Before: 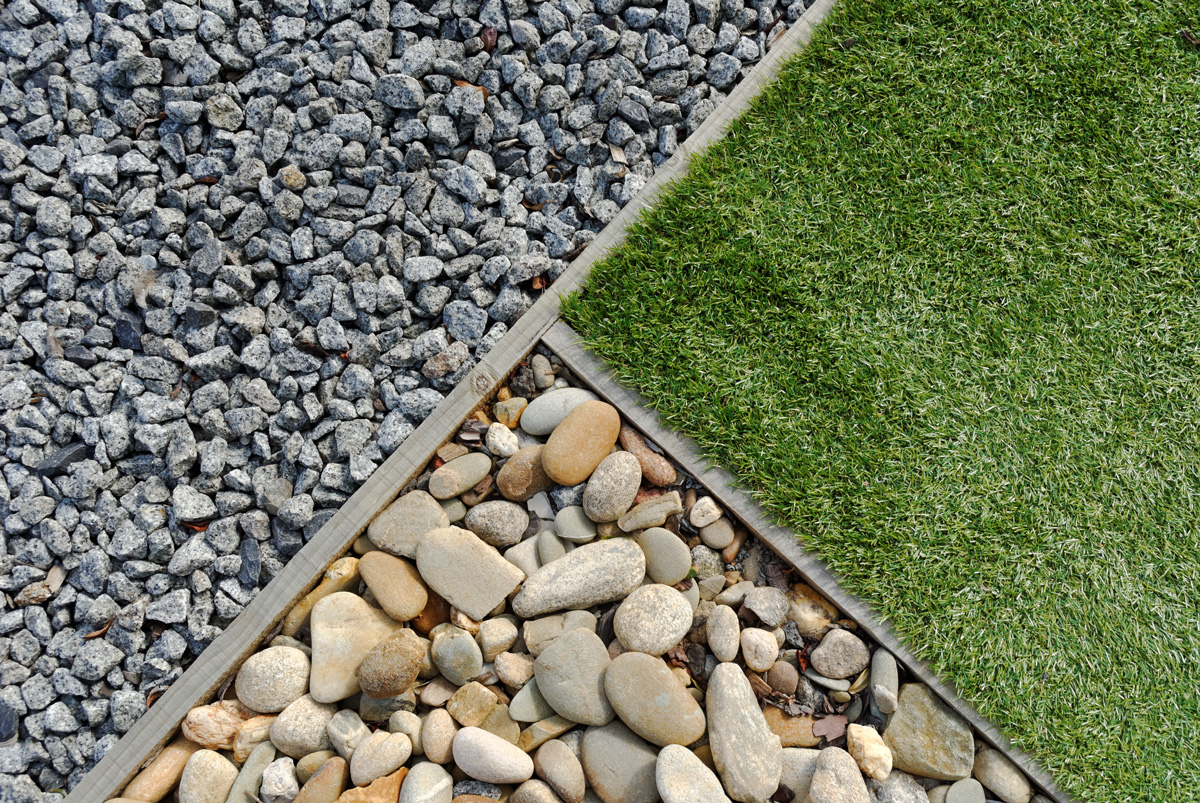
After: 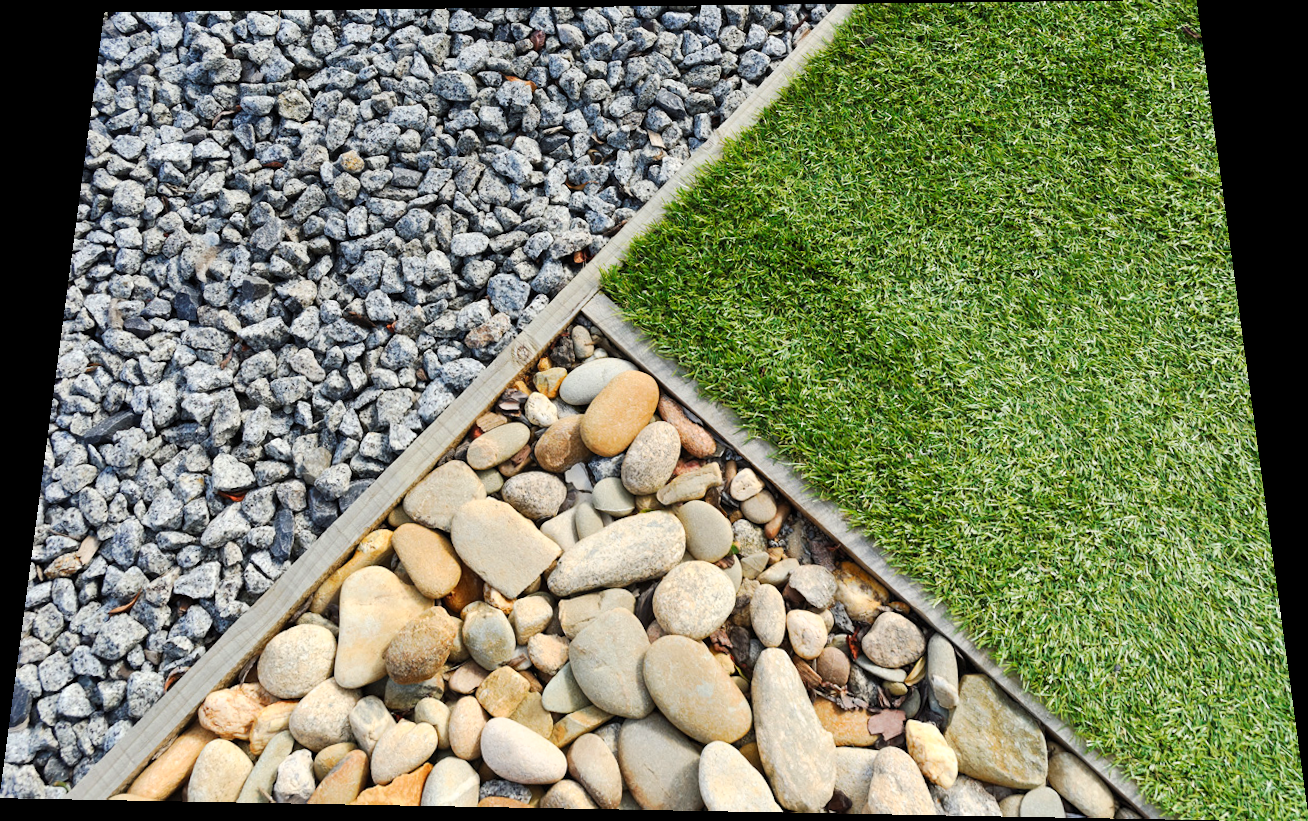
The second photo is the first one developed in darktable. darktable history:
rotate and perspective: rotation 0.128°, lens shift (vertical) -0.181, lens shift (horizontal) -0.044, shear 0.001, automatic cropping off
contrast brightness saturation: contrast 0.2, brightness 0.16, saturation 0.22
